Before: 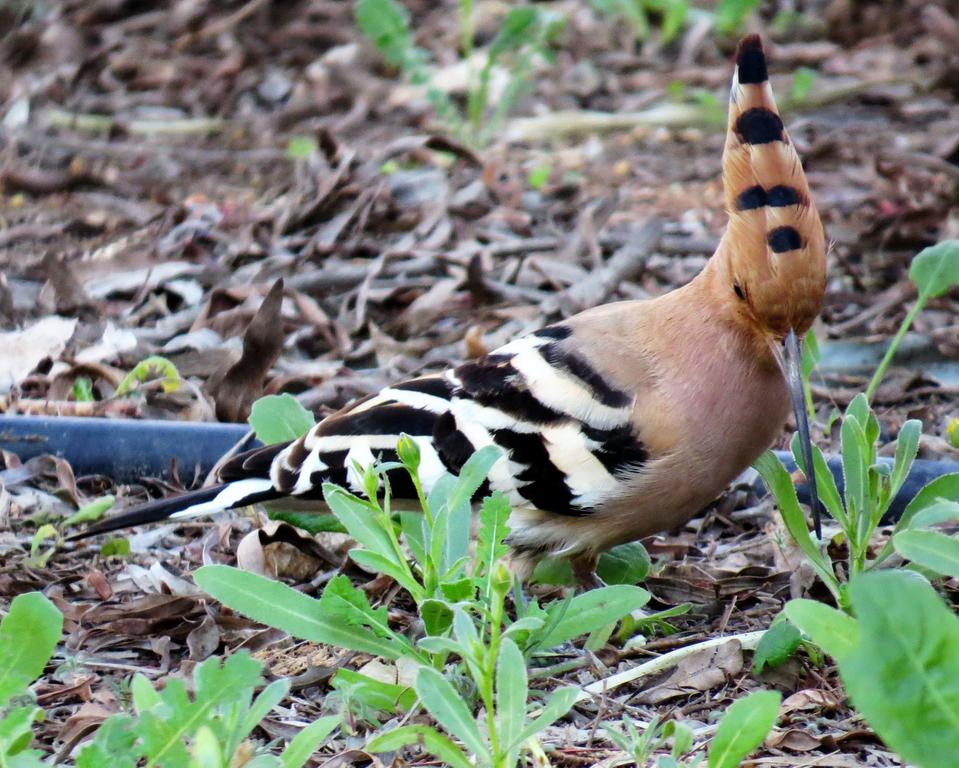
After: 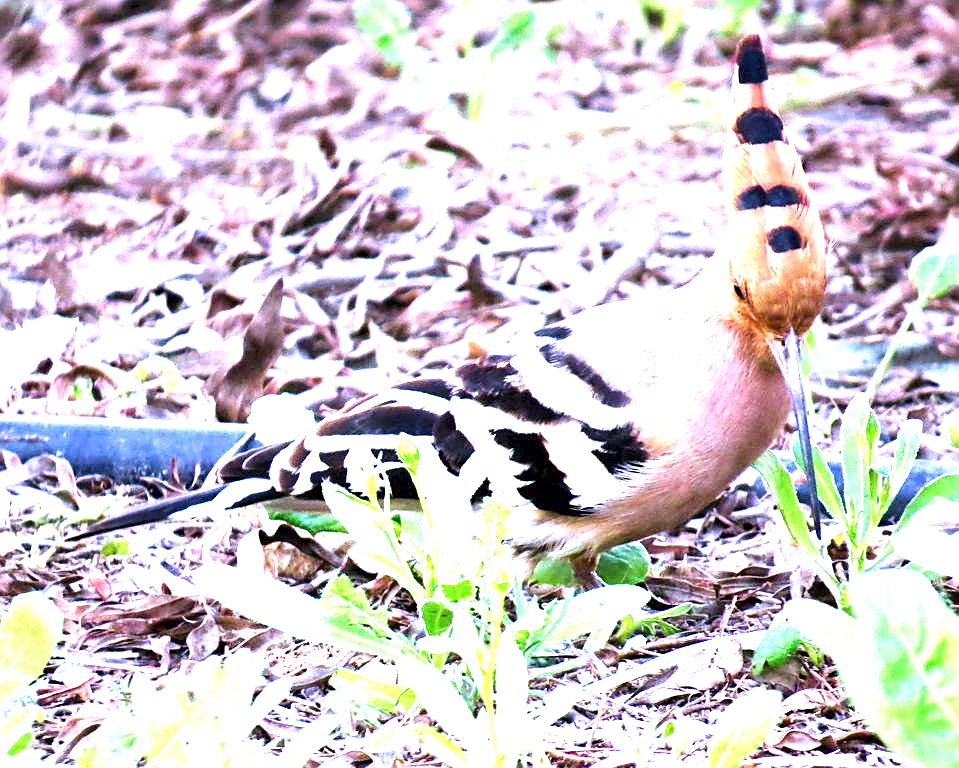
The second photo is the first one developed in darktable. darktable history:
sharpen: on, module defaults
exposure: exposure 2.003 EV, compensate highlight preservation false
white balance: red 1.042, blue 1.17
velvia: on, module defaults
